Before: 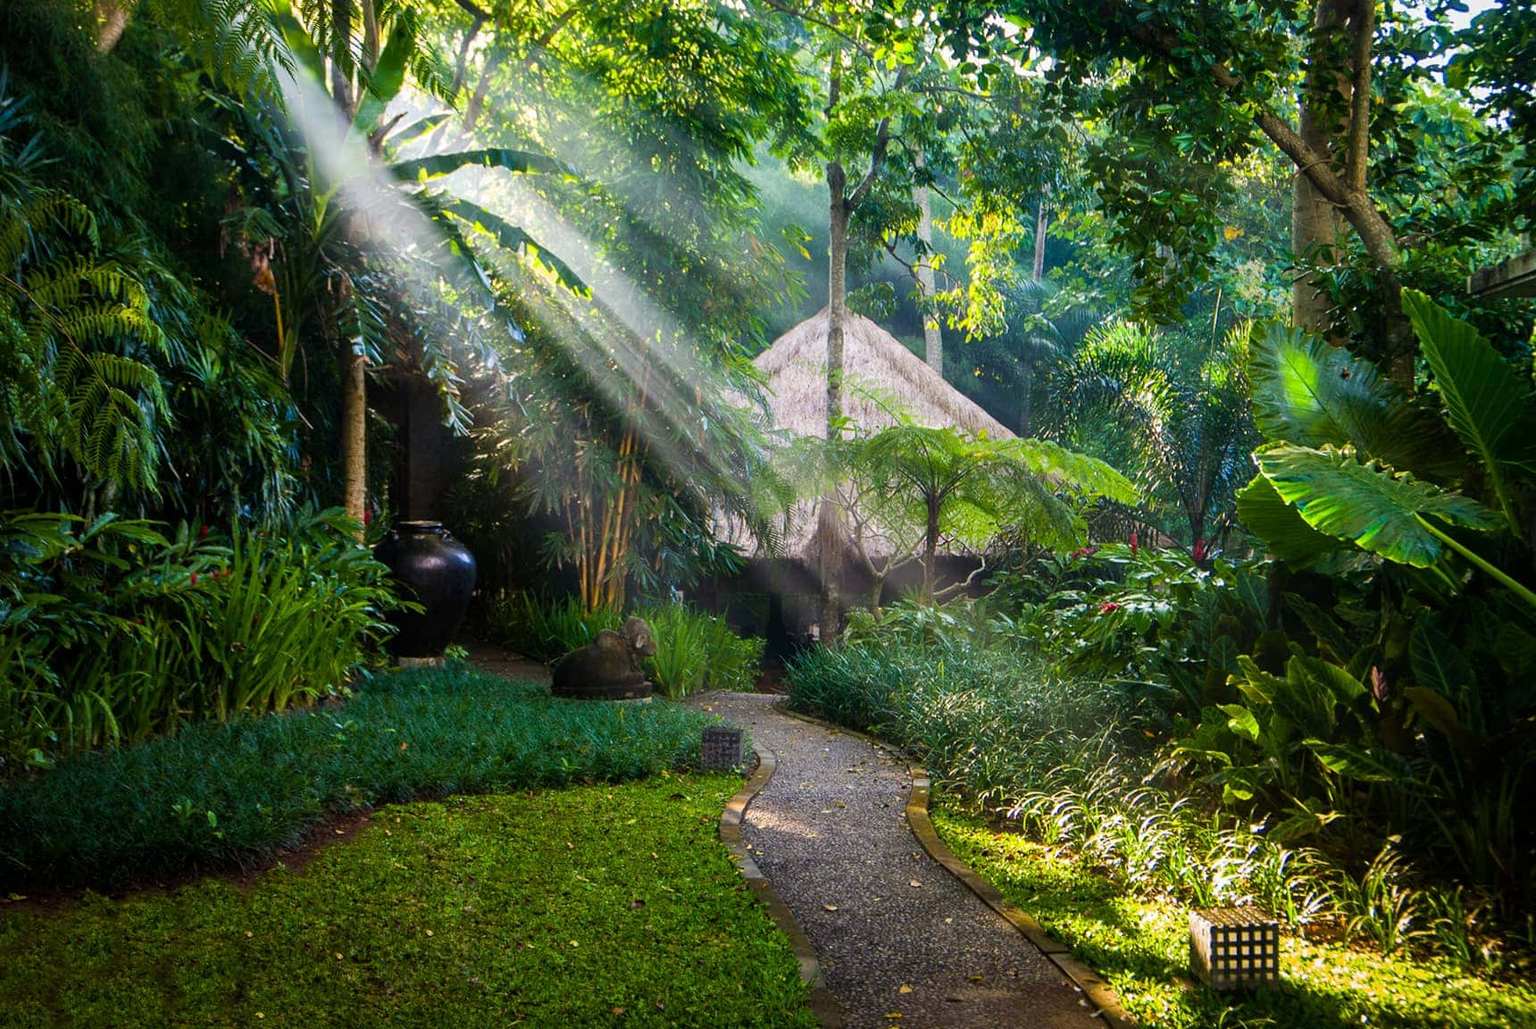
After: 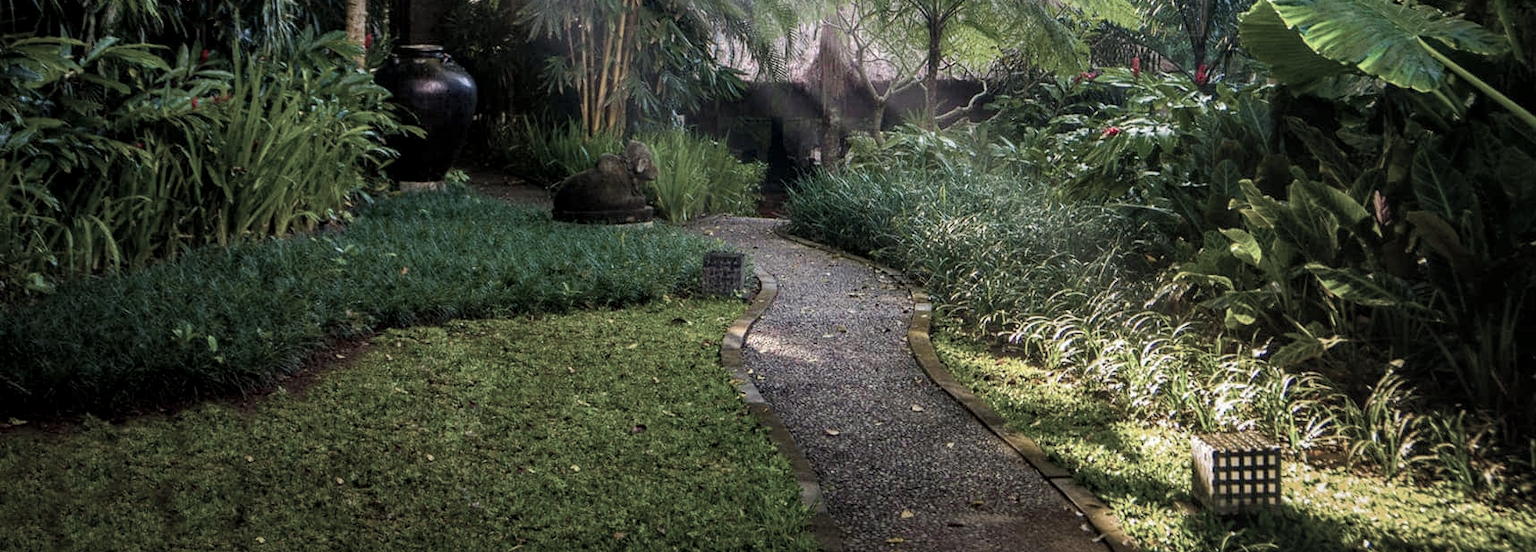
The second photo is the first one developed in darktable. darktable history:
crop and rotate: top 46.28%, right 0.118%
local contrast: detail 116%
shadows and highlights: shadows 24.85, highlights -25.16
color zones: curves: ch0 [(0, 0.6) (0.129, 0.508) (0.193, 0.483) (0.429, 0.5) (0.571, 0.5) (0.714, 0.5) (0.857, 0.5) (1, 0.6)]; ch1 [(0, 0.481) (0.112, 0.245) (0.213, 0.223) (0.429, 0.233) (0.571, 0.231) (0.683, 0.242) (0.857, 0.296) (1, 0.481)]
haze removal: strength 0.29, distance 0.254, compatibility mode true, adaptive false
